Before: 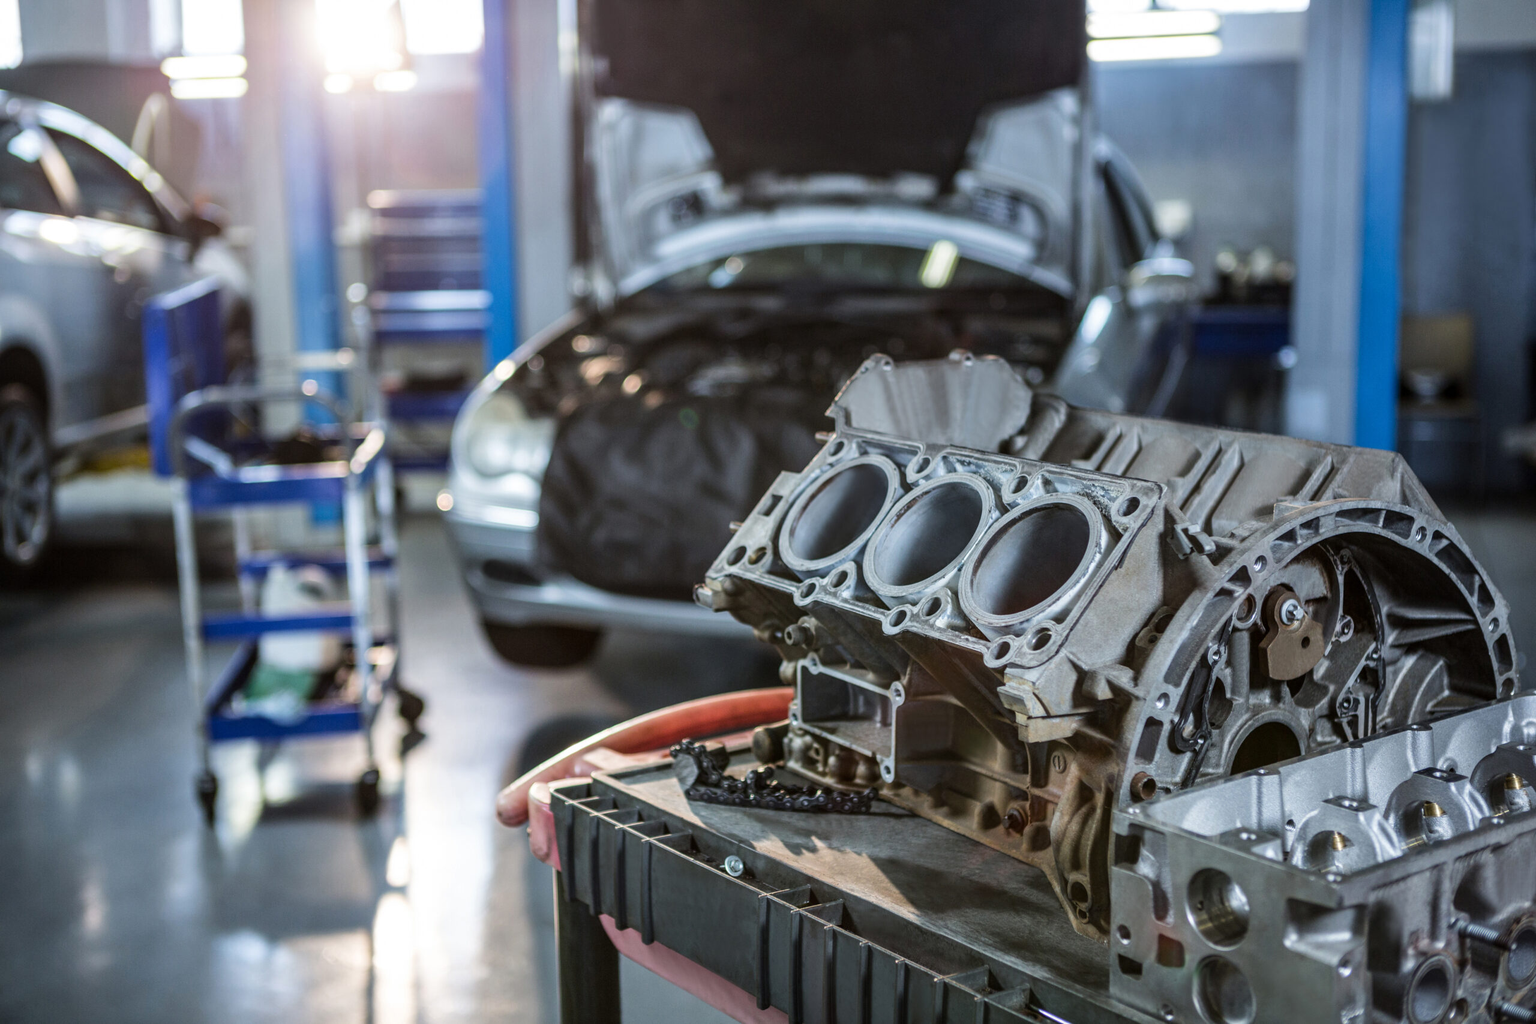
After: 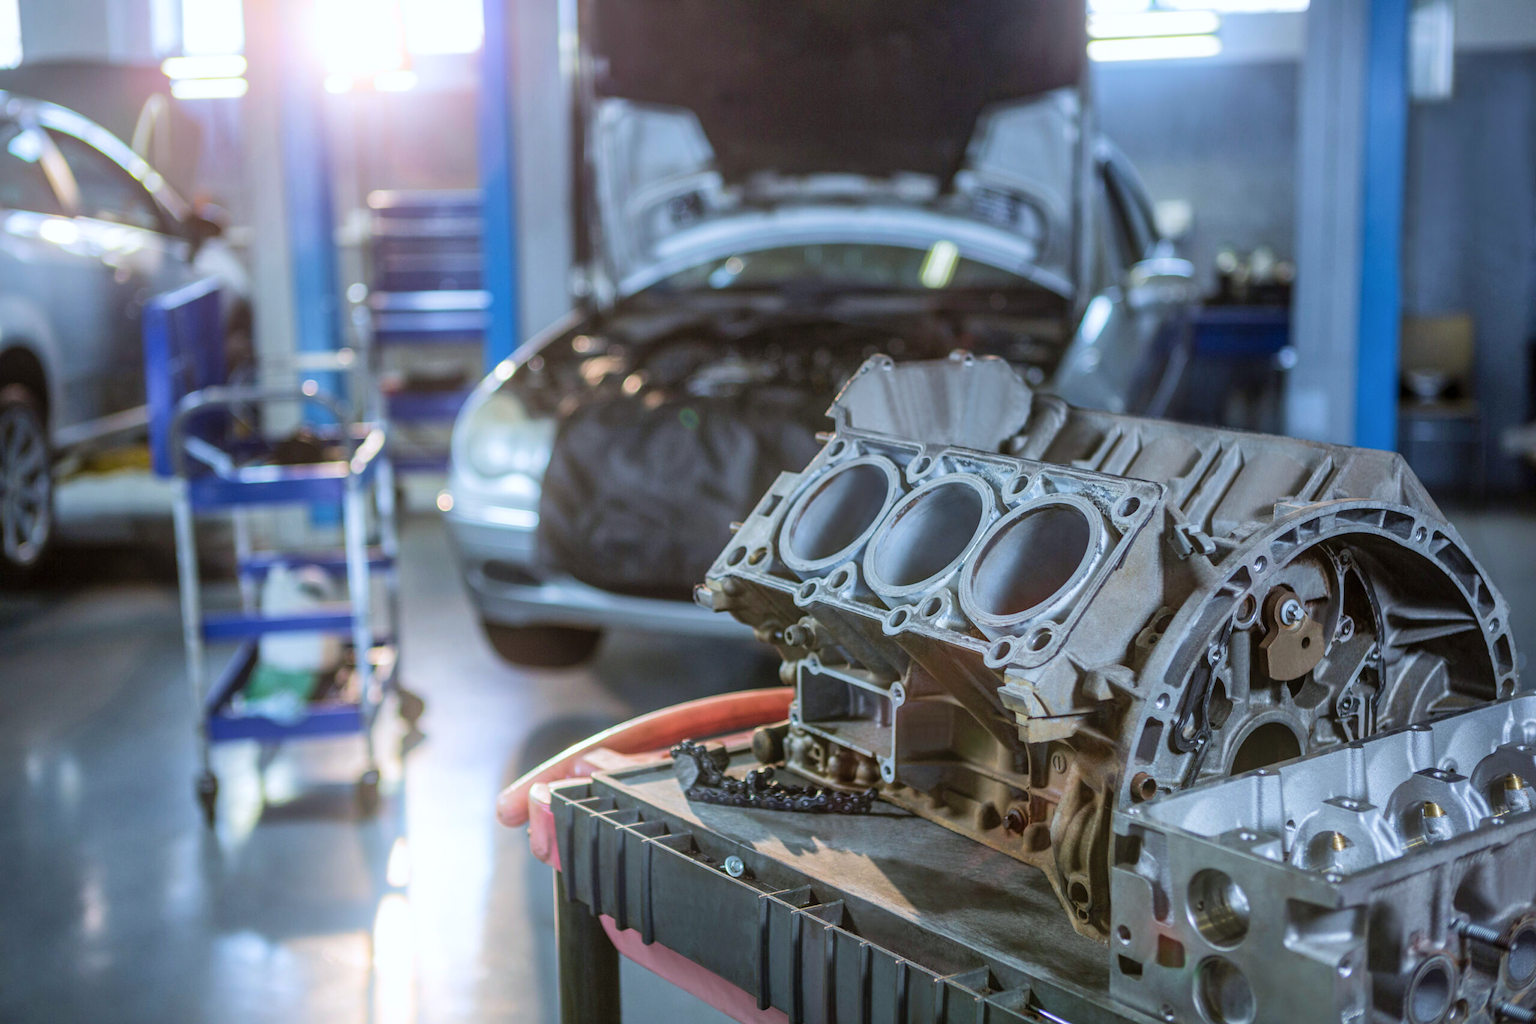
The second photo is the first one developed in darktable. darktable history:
shadows and highlights: on, module defaults
white balance: red 0.98, blue 1.034
velvia: on, module defaults
bloom: threshold 82.5%, strength 16.25%
